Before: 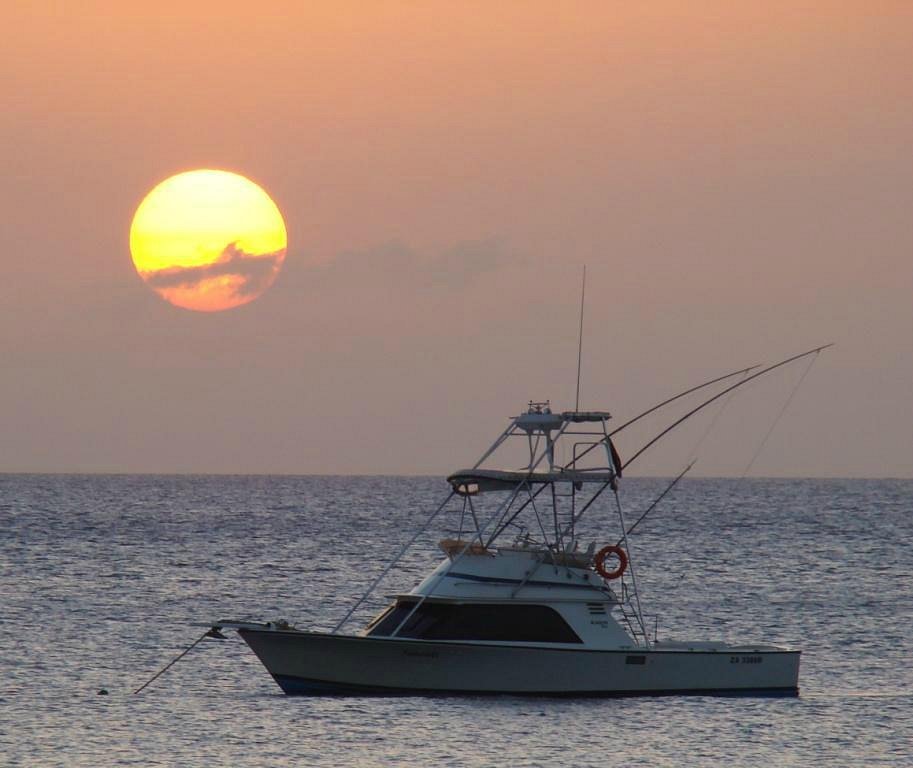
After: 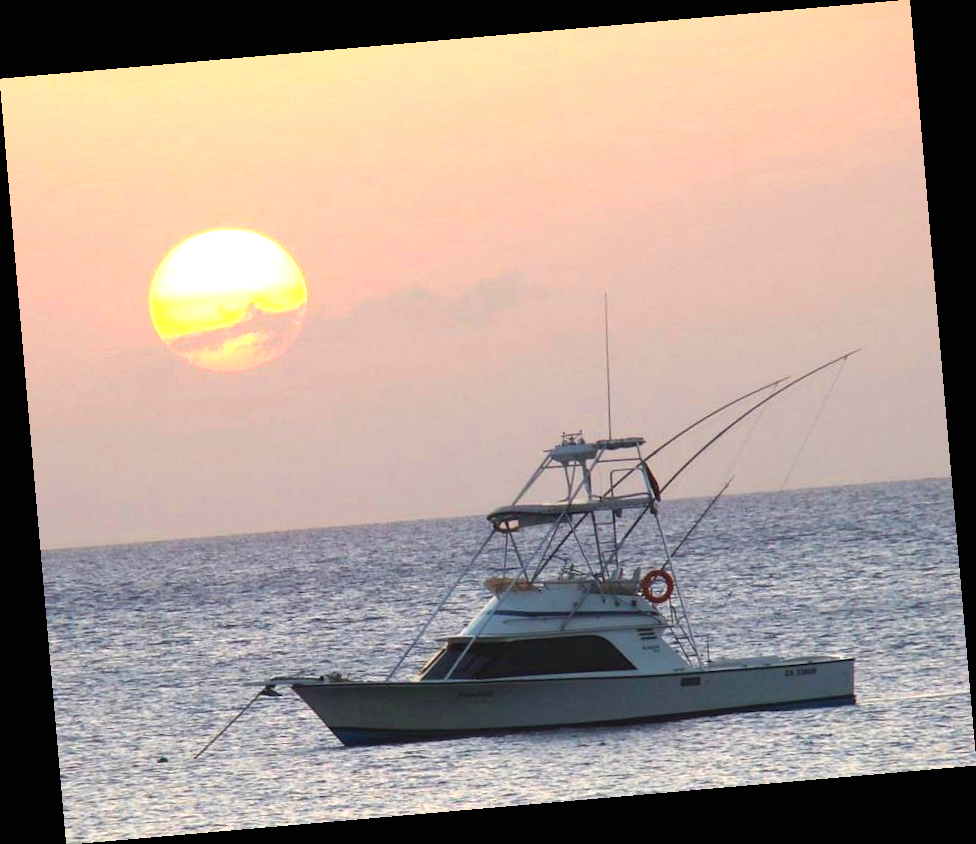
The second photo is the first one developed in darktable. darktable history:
exposure: black level correction 0, exposure 1.1 EV, compensate exposure bias true, compensate highlight preservation false
rotate and perspective: rotation -4.98°, automatic cropping off
